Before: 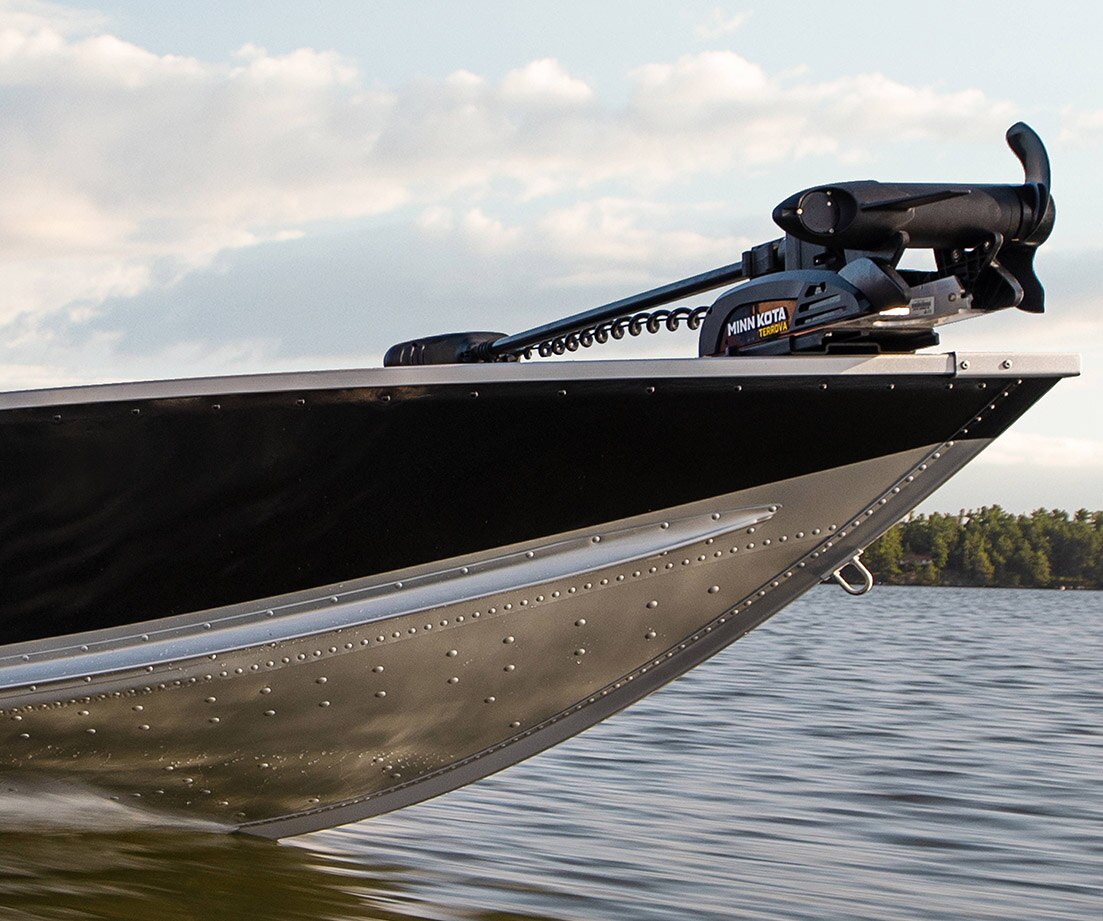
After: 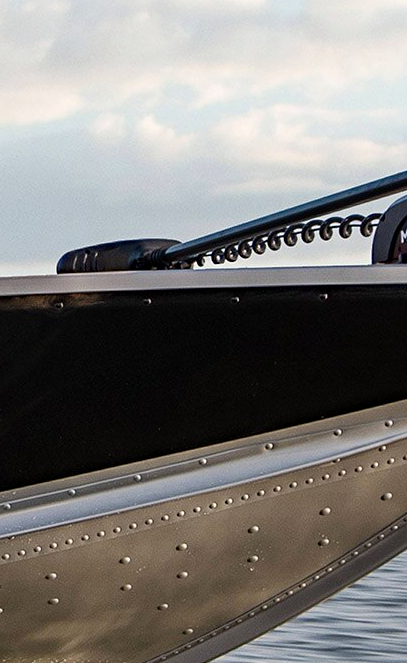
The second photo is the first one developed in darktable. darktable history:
crop and rotate: left 29.662%, top 10.199%, right 33.433%, bottom 17.786%
haze removal: compatibility mode true, adaptive false
